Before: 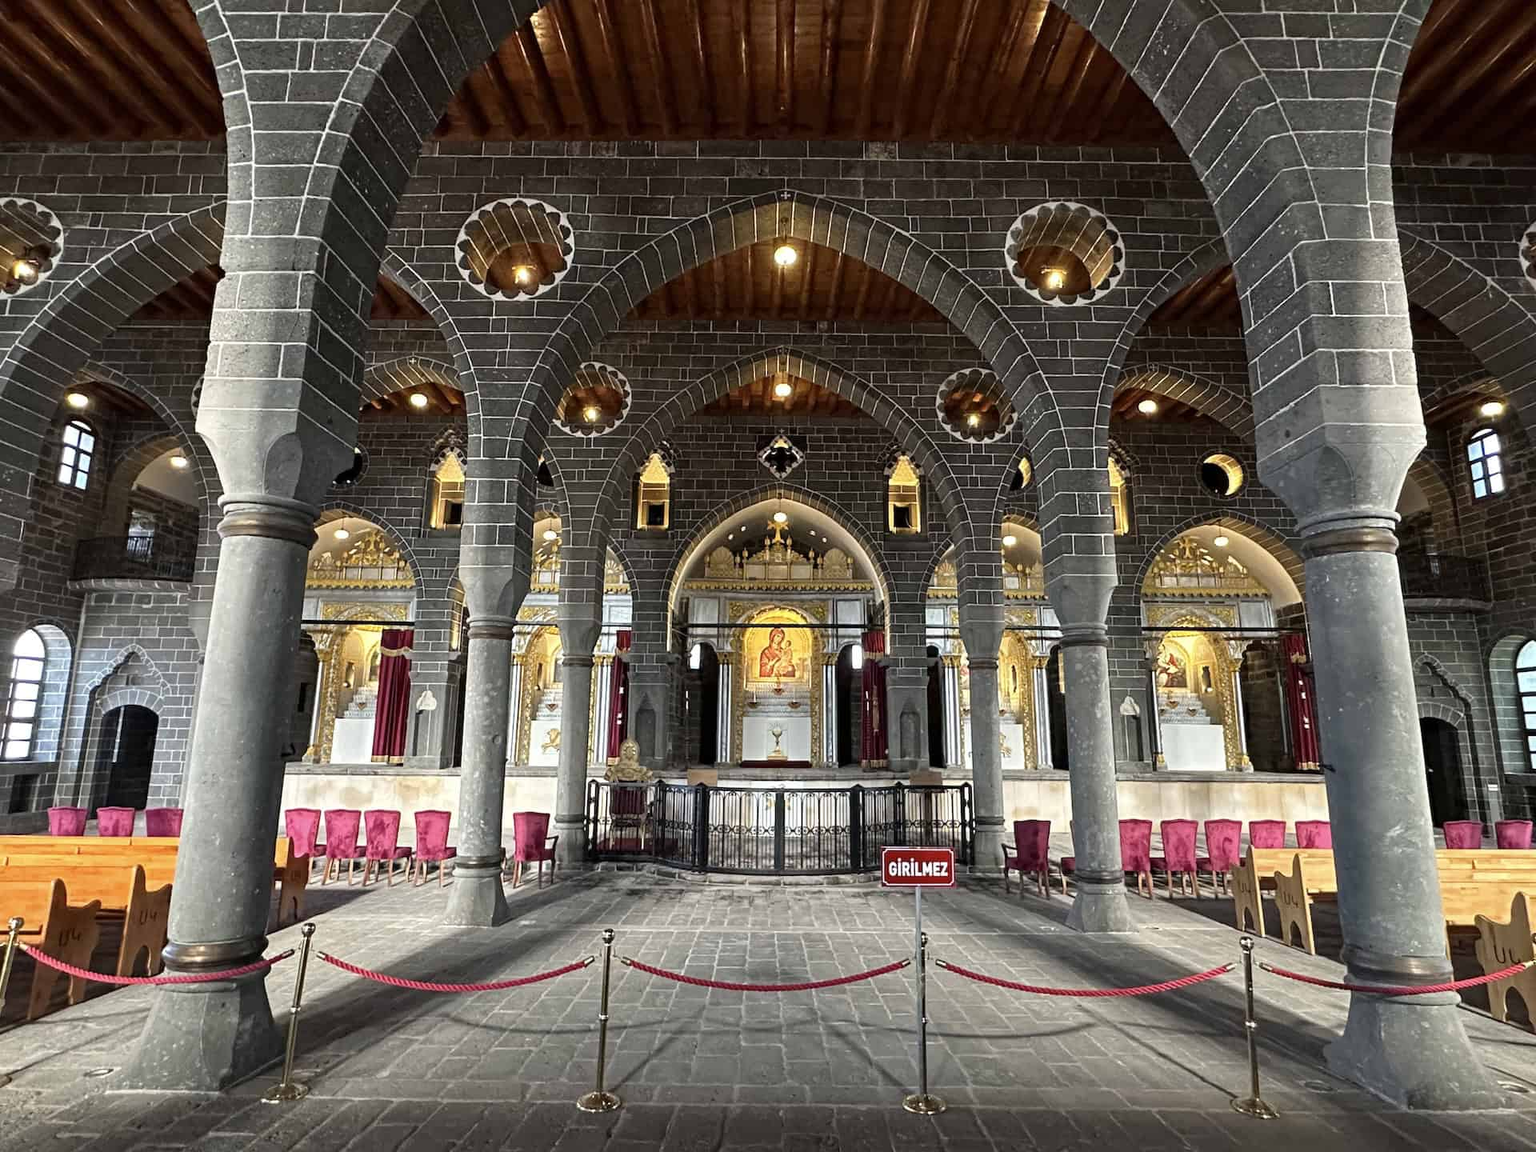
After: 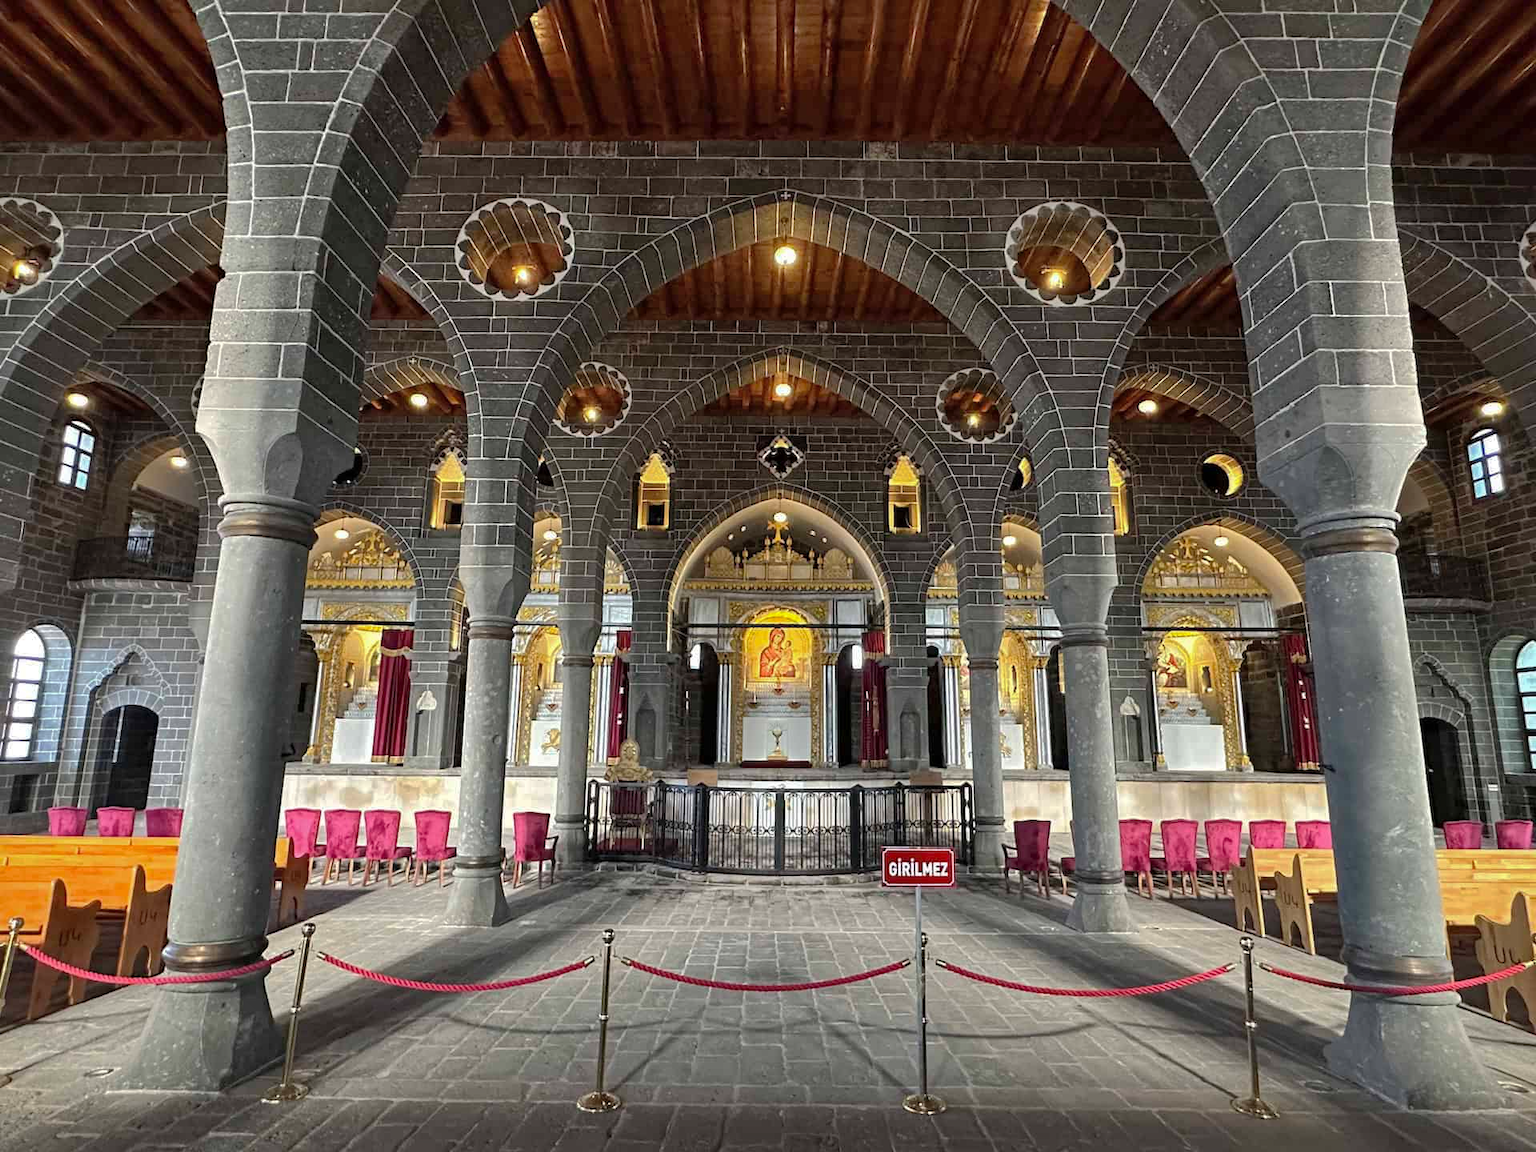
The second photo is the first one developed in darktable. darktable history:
shadows and highlights: shadows 39.41, highlights -59.85
